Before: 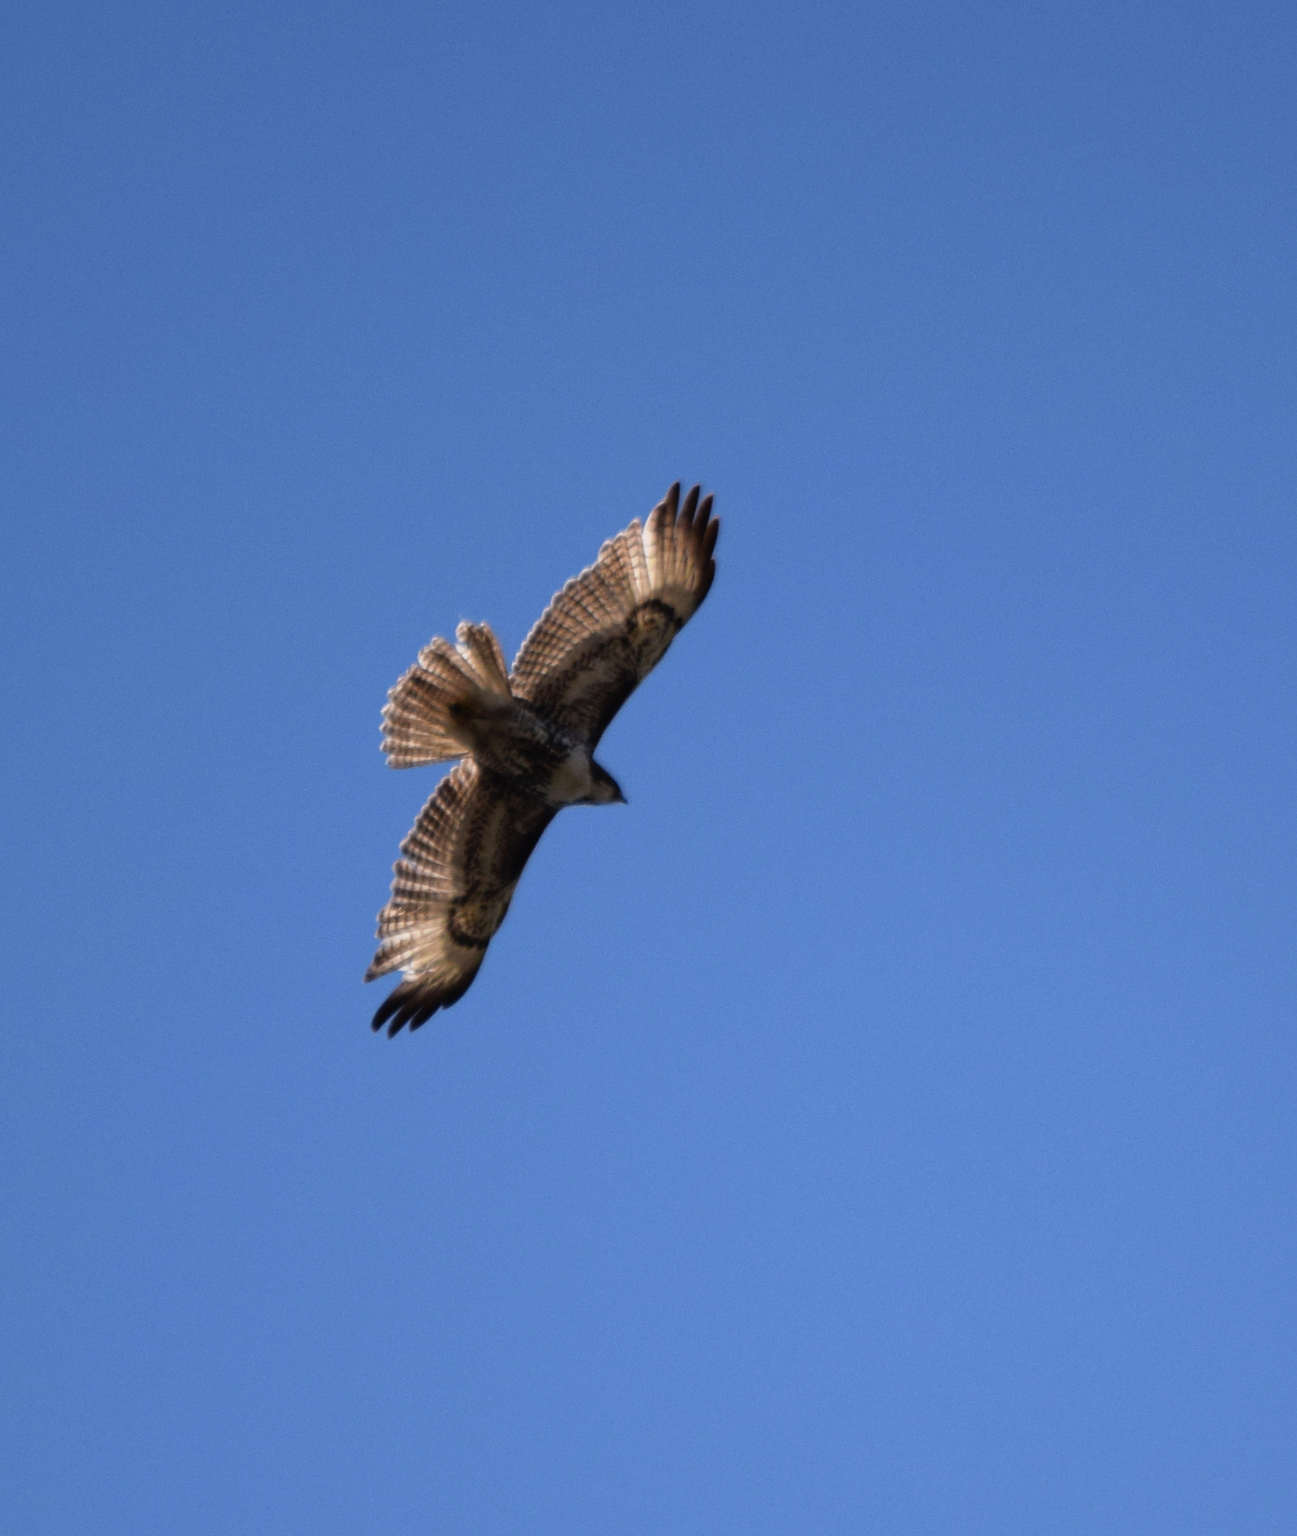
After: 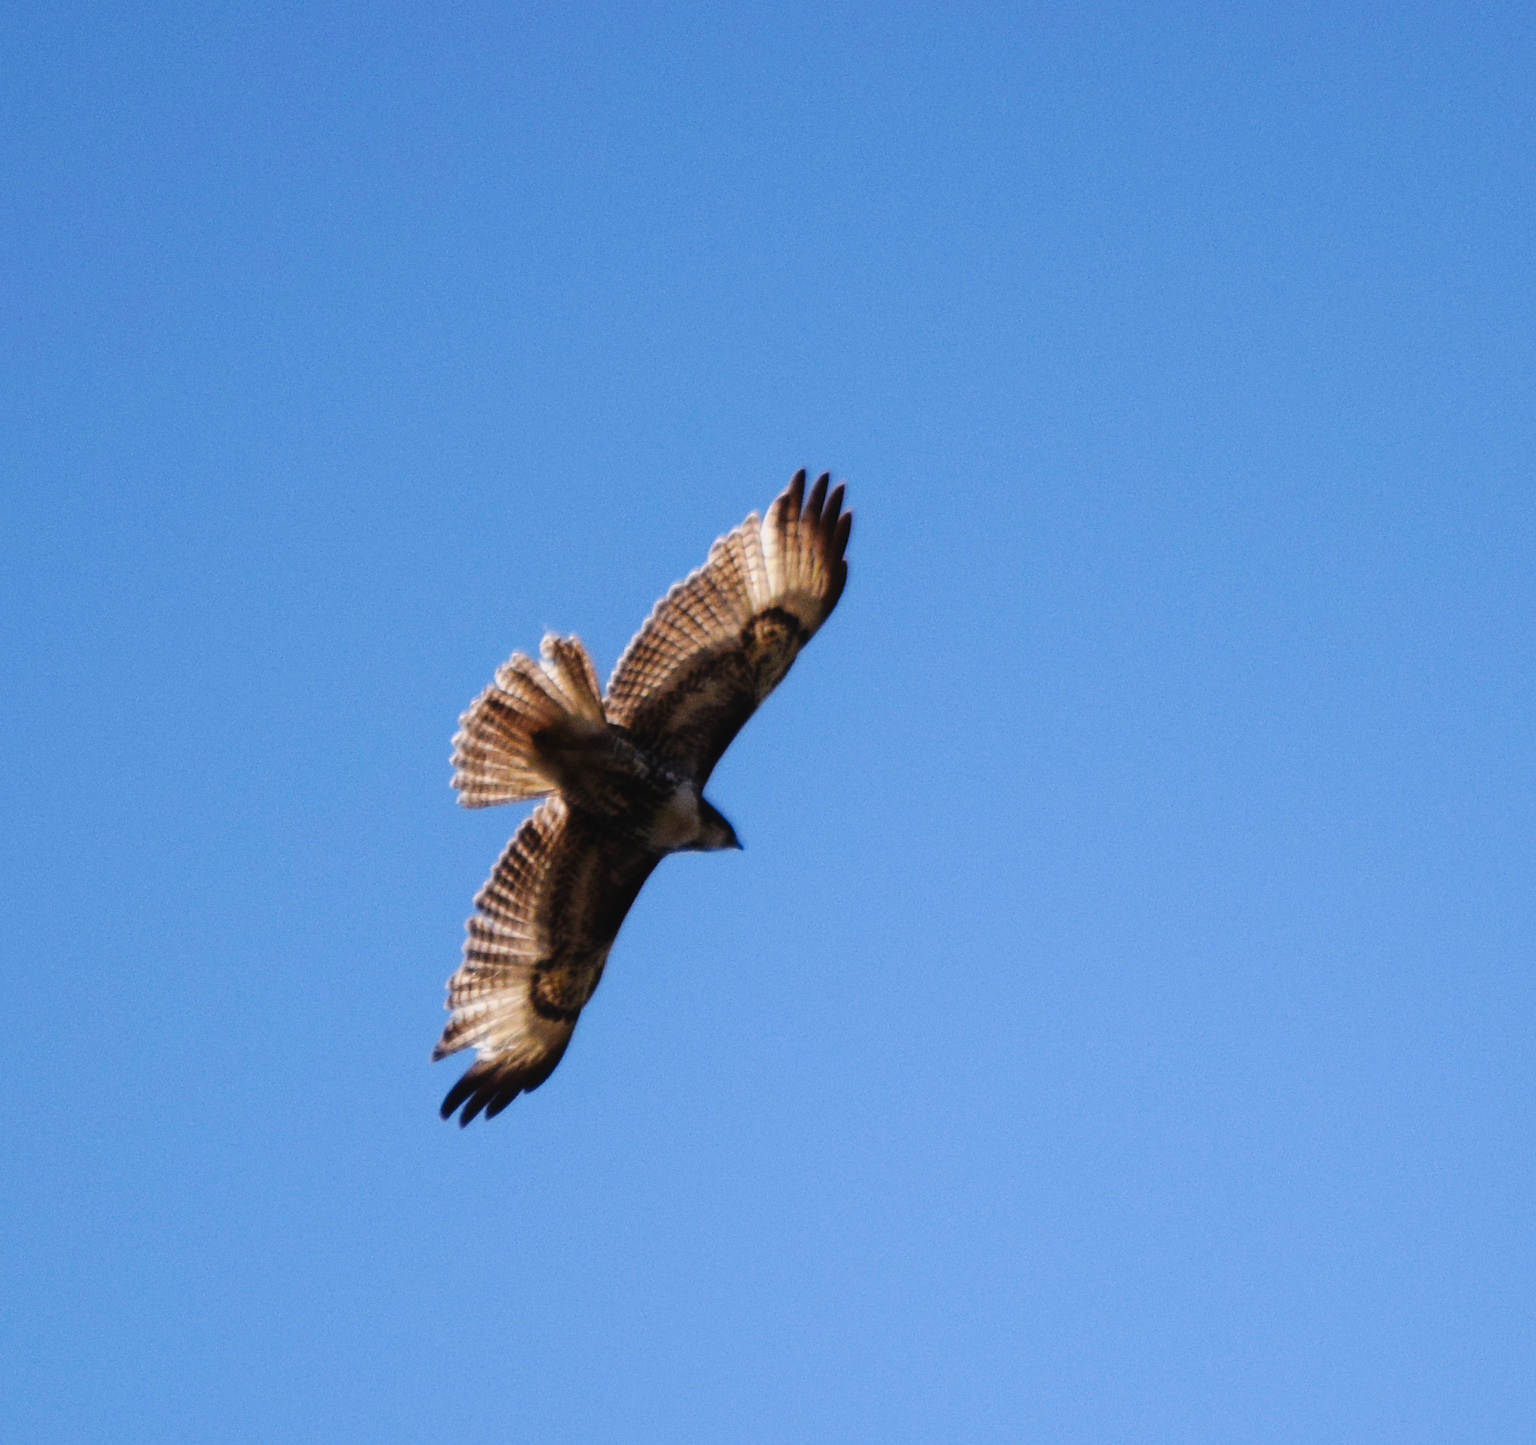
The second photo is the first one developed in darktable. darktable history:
crop and rotate: top 5.661%, bottom 14.899%
contrast equalizer: y [[0.6 ×6], [0.55 ×6], [0 ×6], [0 ×6], [0 ×6]], mix -0.292
base curve: curves: ch0 [(0, 0) (0.036, 0.025) (0.121, 0.166) (0.206, 0.329) (0.605, 0.79) (1, 1)], preserve colors none
